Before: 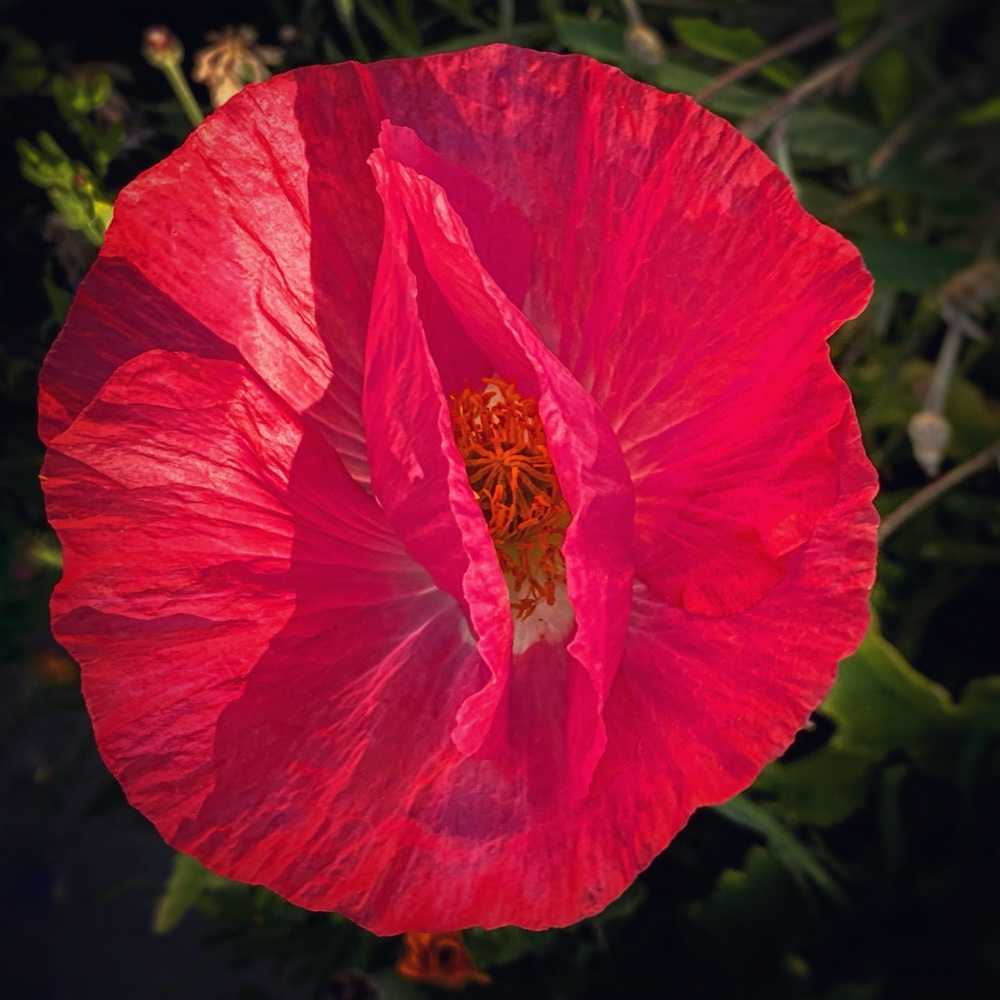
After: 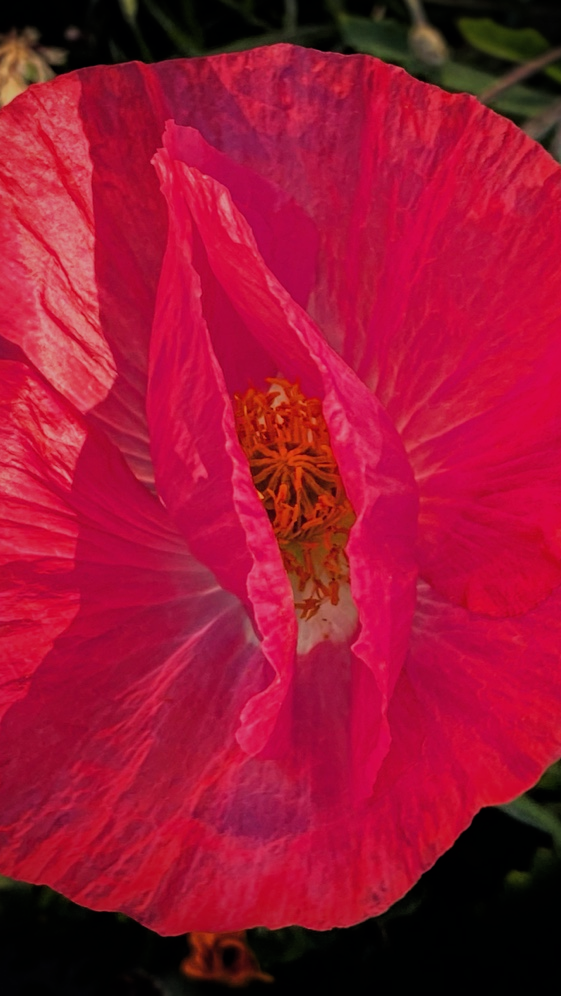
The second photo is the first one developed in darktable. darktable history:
filmic rgb: black relative exposure -6.15 EV, white relative exposure 6.96 EV, hardness 2.23, color science v6 (2022)
crop: left 21.674%, right 22.086%
